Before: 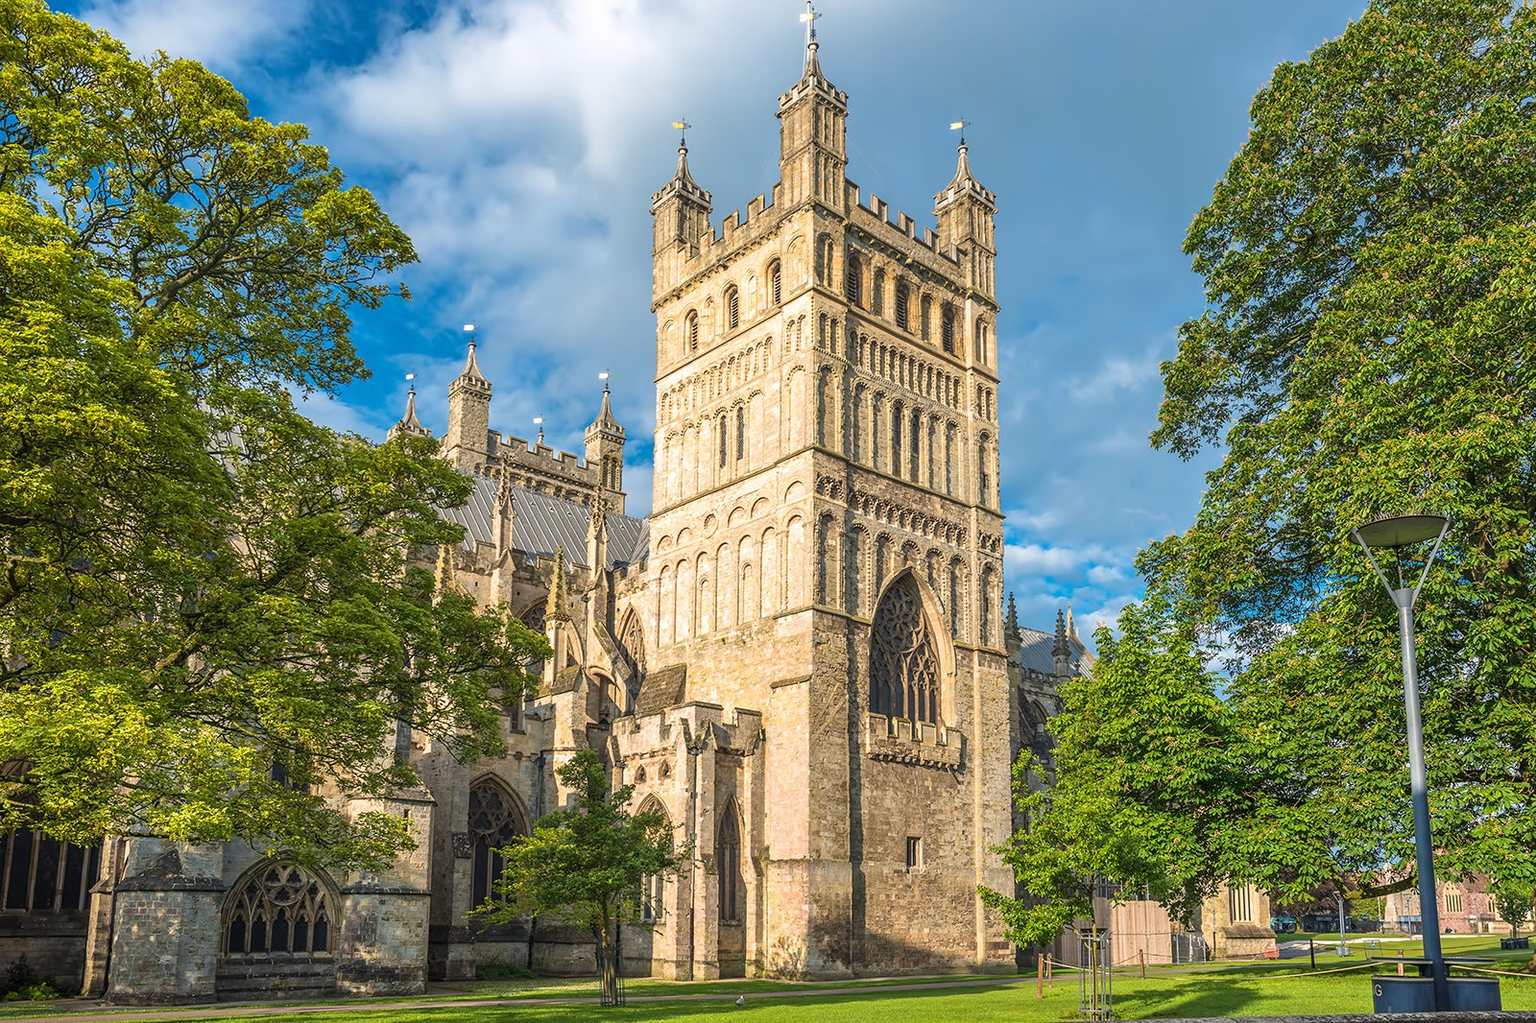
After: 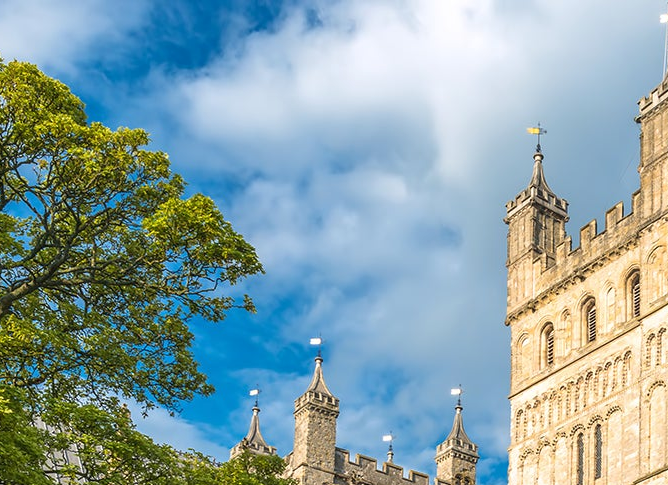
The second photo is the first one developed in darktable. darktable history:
local contrast: mode bilateral grid, contrast 15, coarseness 36, detail 104%, midtone range 0.2
crop and rotate: left 10.85%, top 0.056%, right 47.364%, bottom 54.402%
